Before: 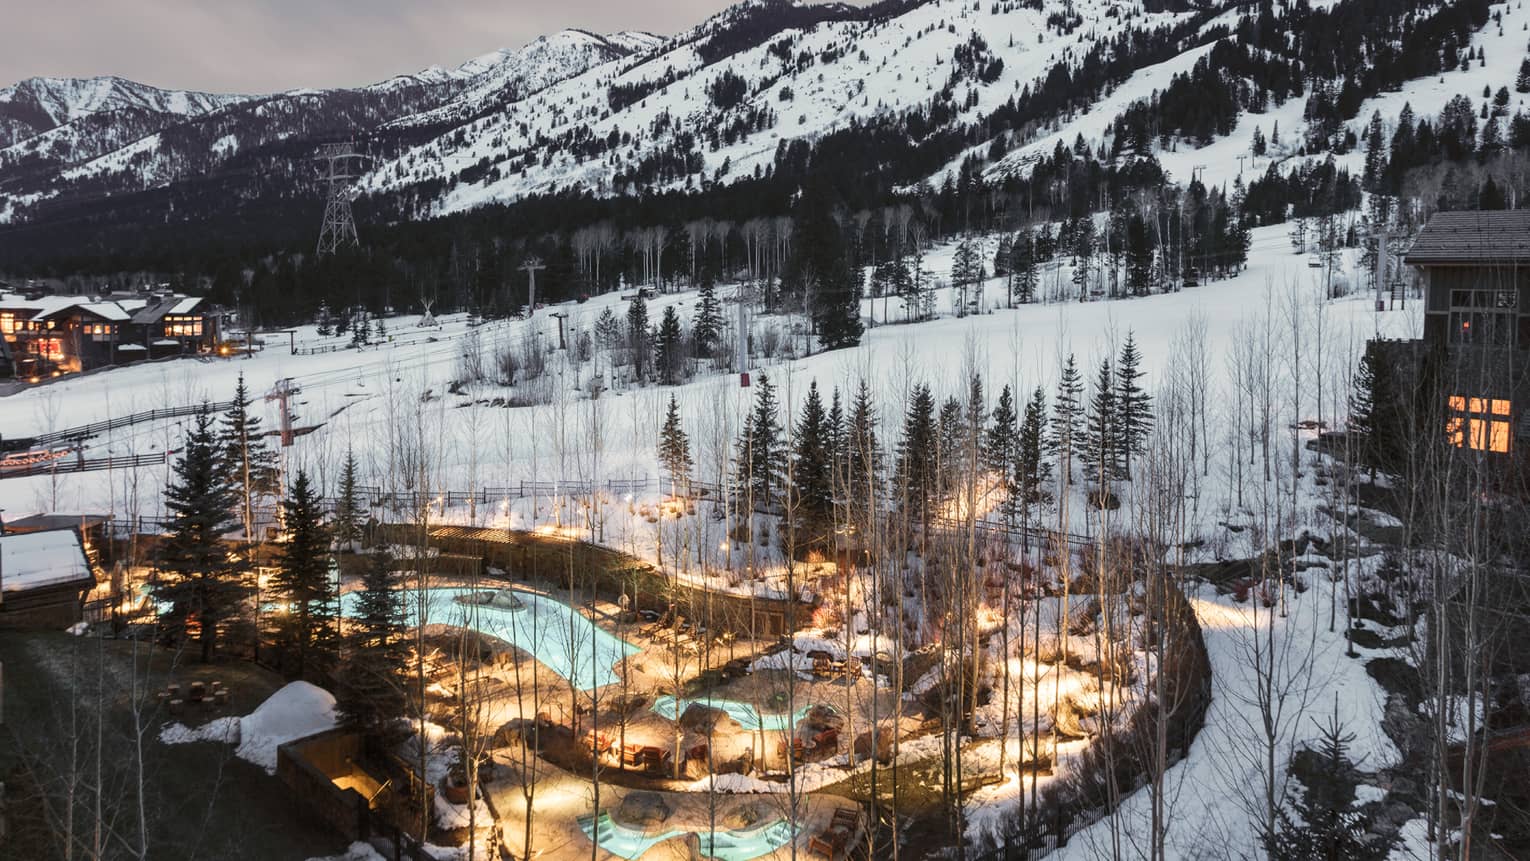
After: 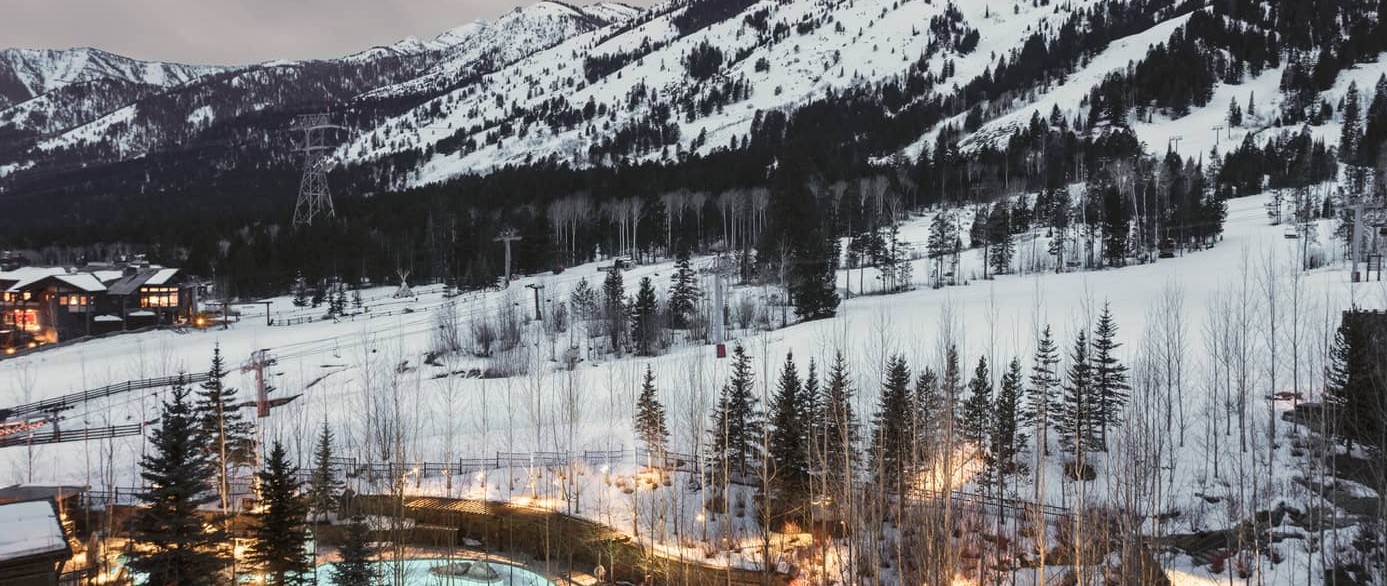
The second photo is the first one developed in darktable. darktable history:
crop: left 1.608%, top 3.425%, right 7.722%, bottom 28.507%
